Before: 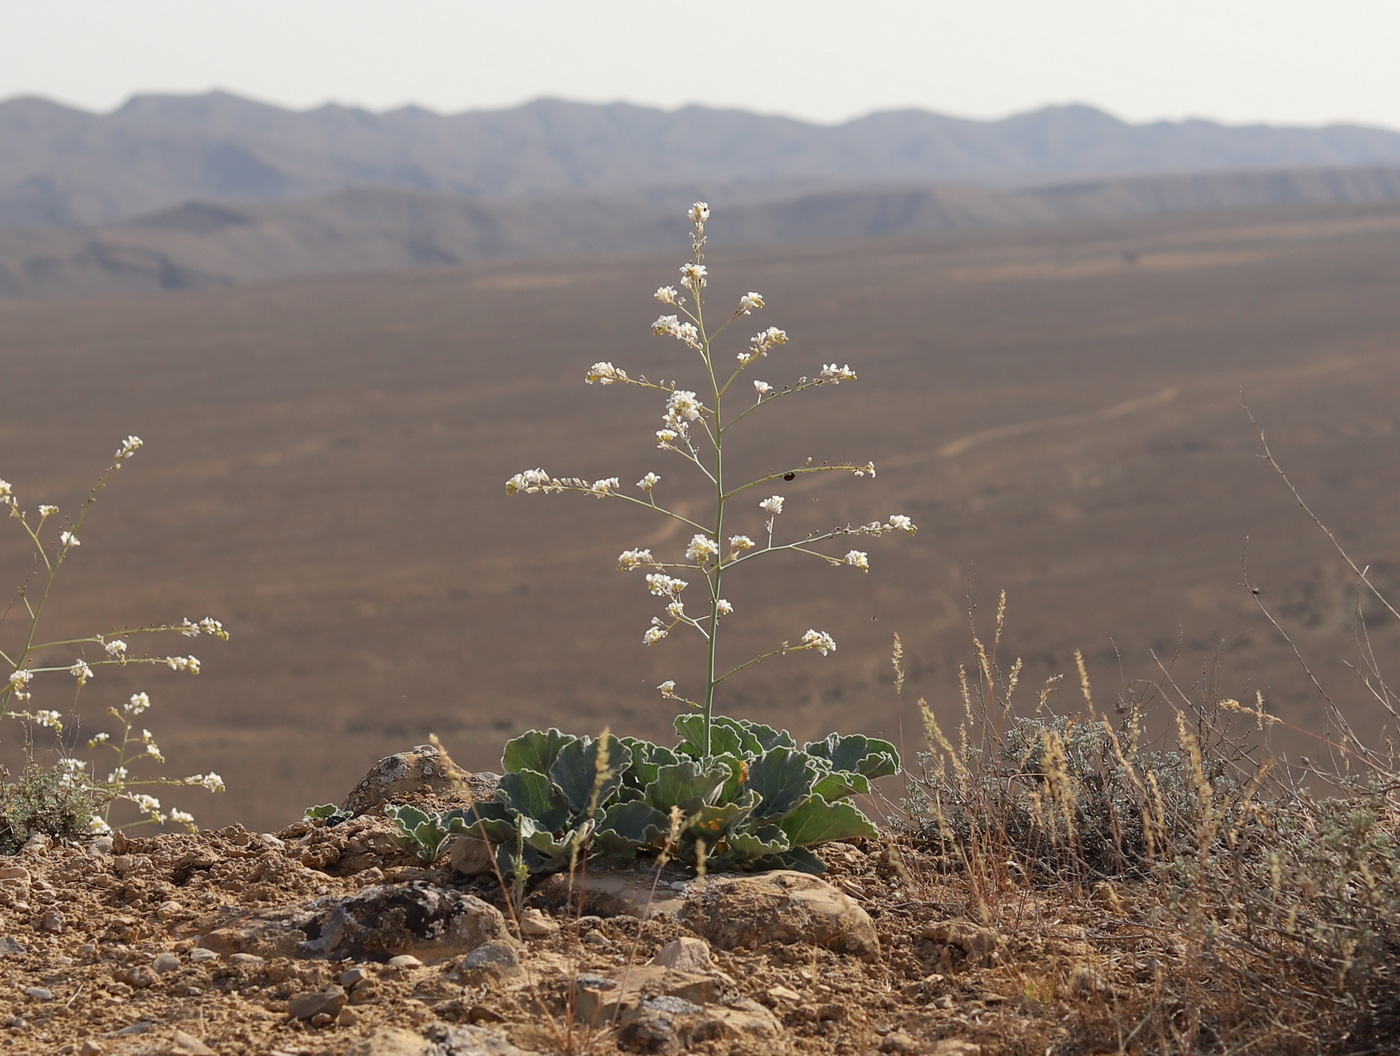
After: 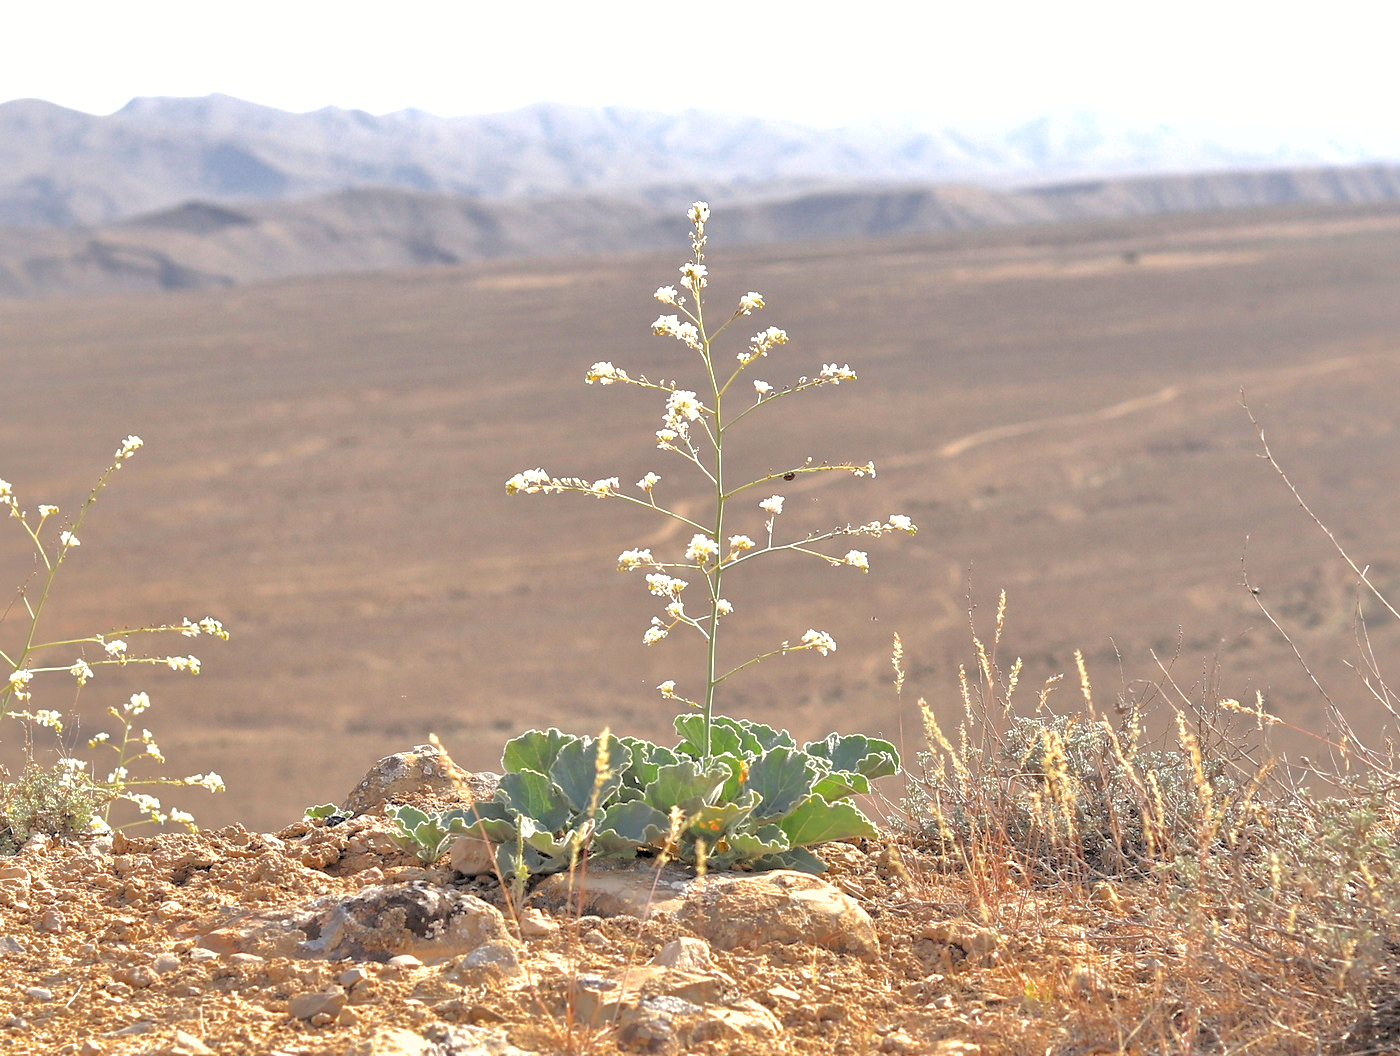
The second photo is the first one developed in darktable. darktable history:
exposure: black level correction 0, exposure 1.1 EV, compensate exposure bias true, compensate highlight preservation false
tone equalizer: -7 EV 0.15 EV, -6 EV 0.6 EV, -5 EV 1.15 EV, -4 EV 1.33 EV, -3 EV 1.15 EV, -2 EV 0.6 EV, -1 EV 0.15 EV, mask exposure compensation -0.5 EV
shadows and highlights: shadows 40, highlights -60
rgb levels: levels [[0.013, 0.434, 0.89], [0, 0.5, 1], [0, 0.5, 1]]
